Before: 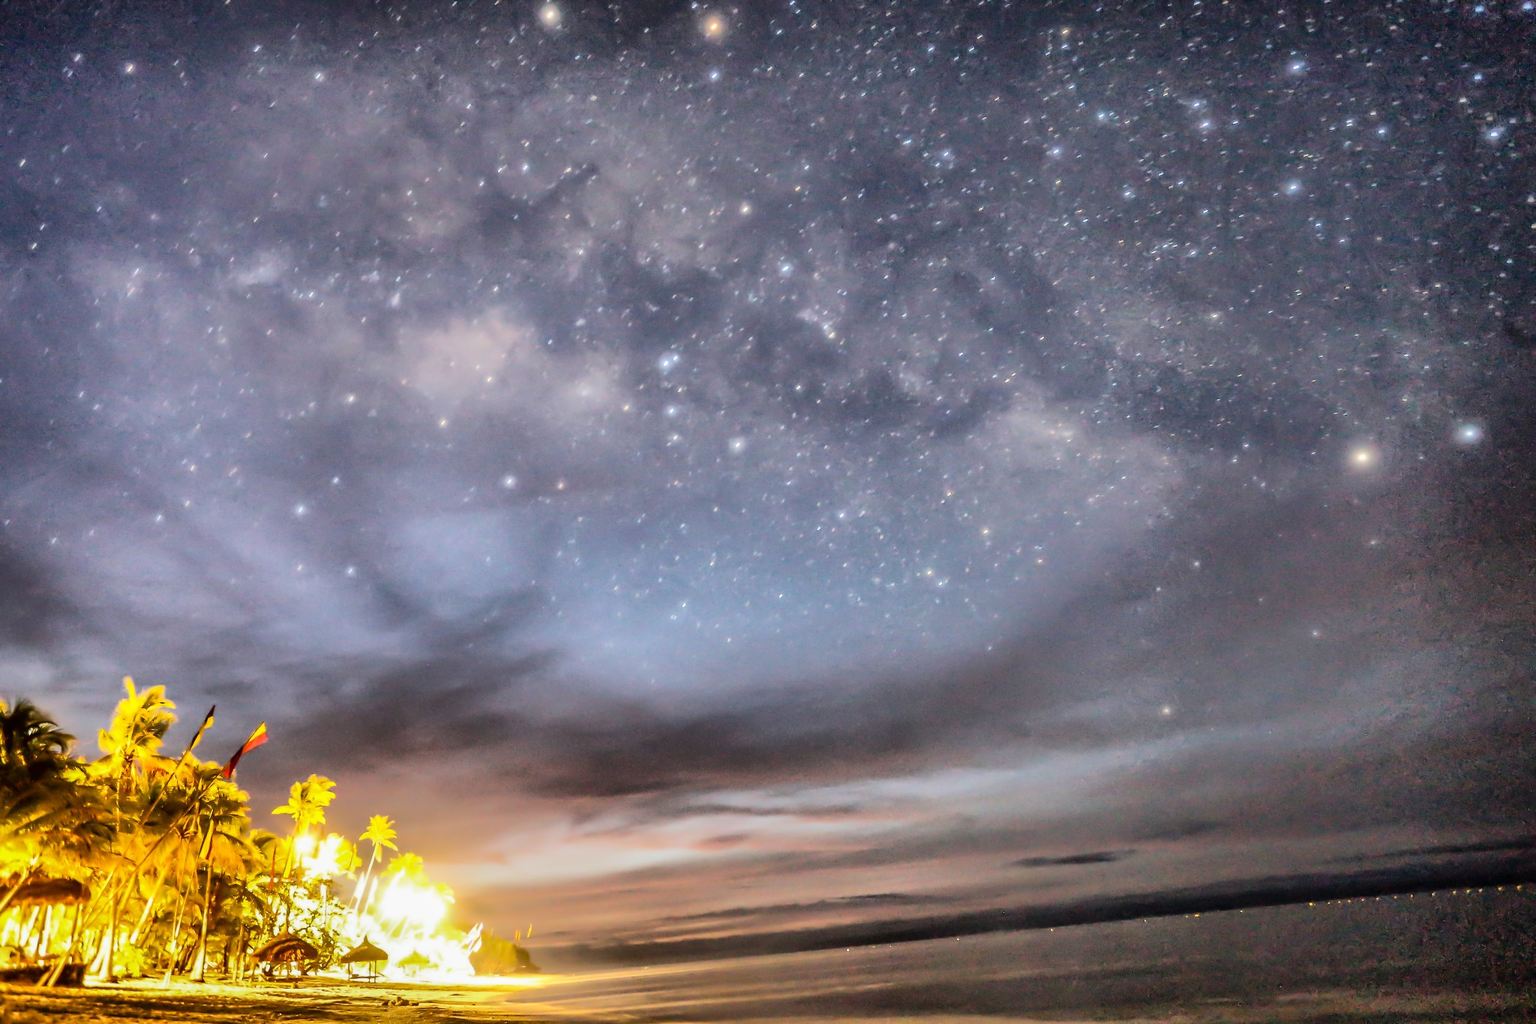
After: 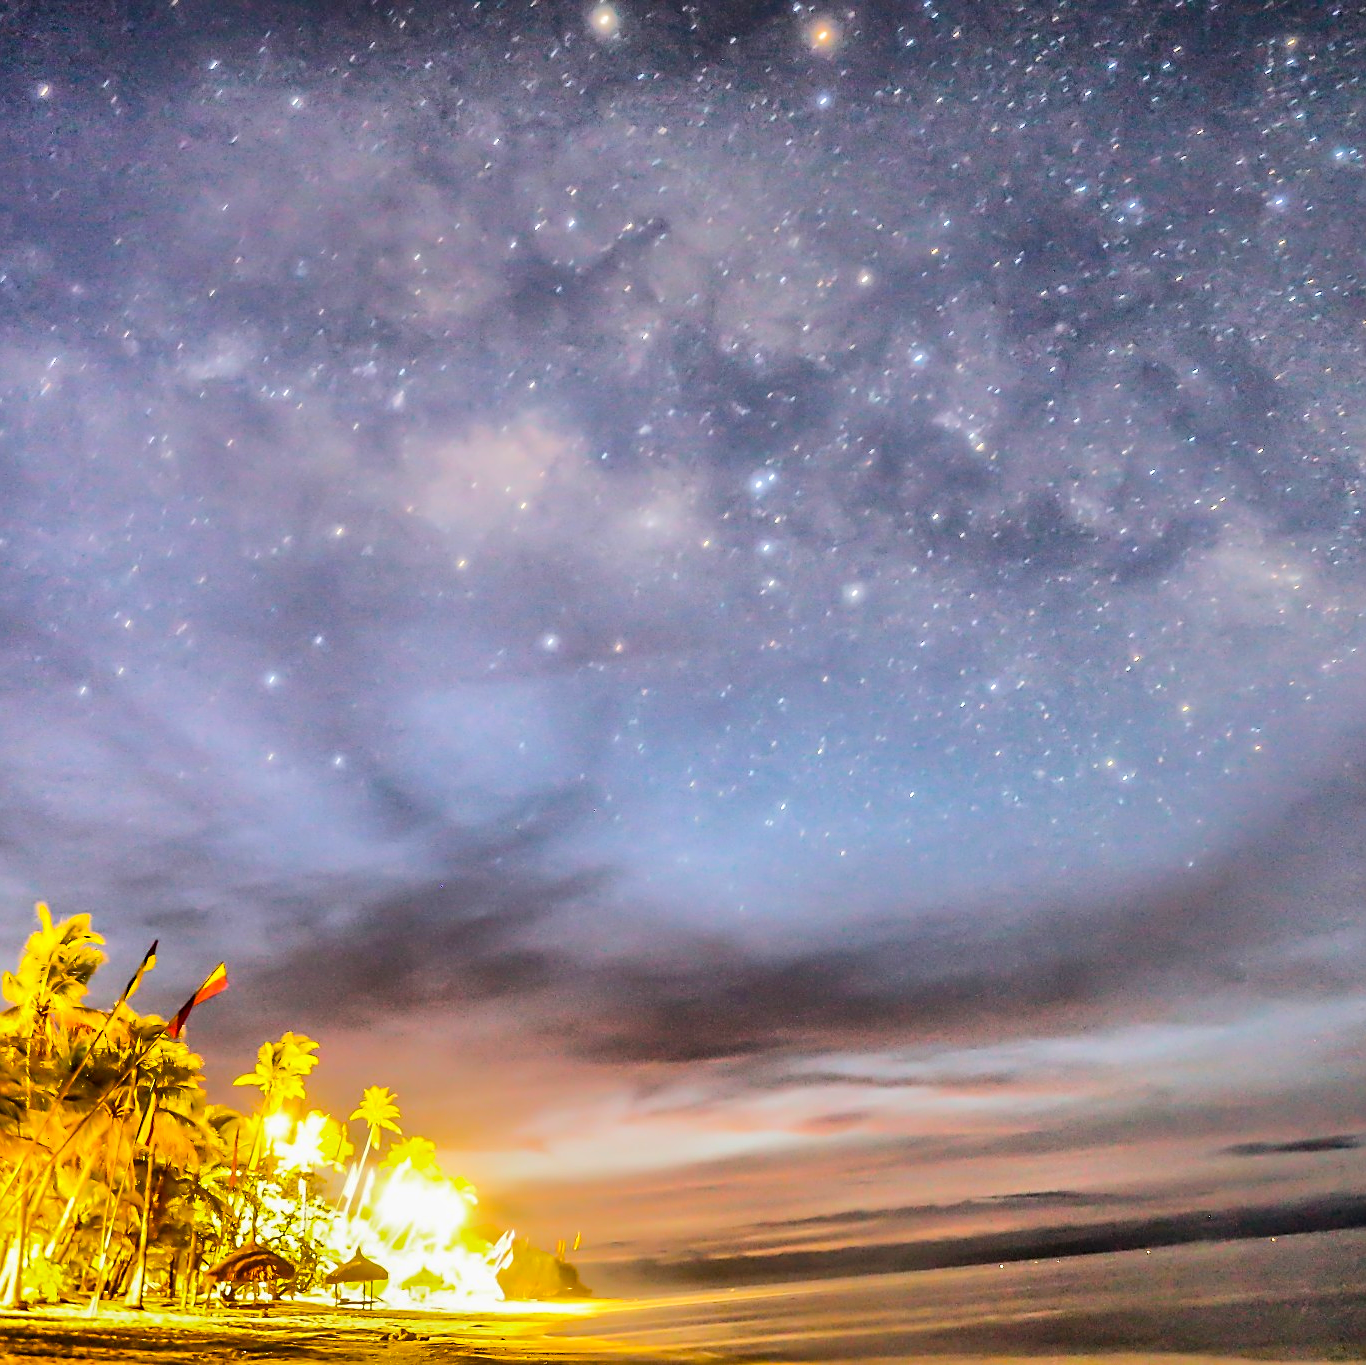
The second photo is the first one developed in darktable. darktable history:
crop and rotate: left 6.315%, right 26.944%
color balance rgb: perceptual saturation grading › global saturation 19.918%, perceptual brilliance grading › mid-tones 10.082%, perceptual brilliance grading › shadows 15.46%, global vibrance 20%
sharpen: on, module defaults
